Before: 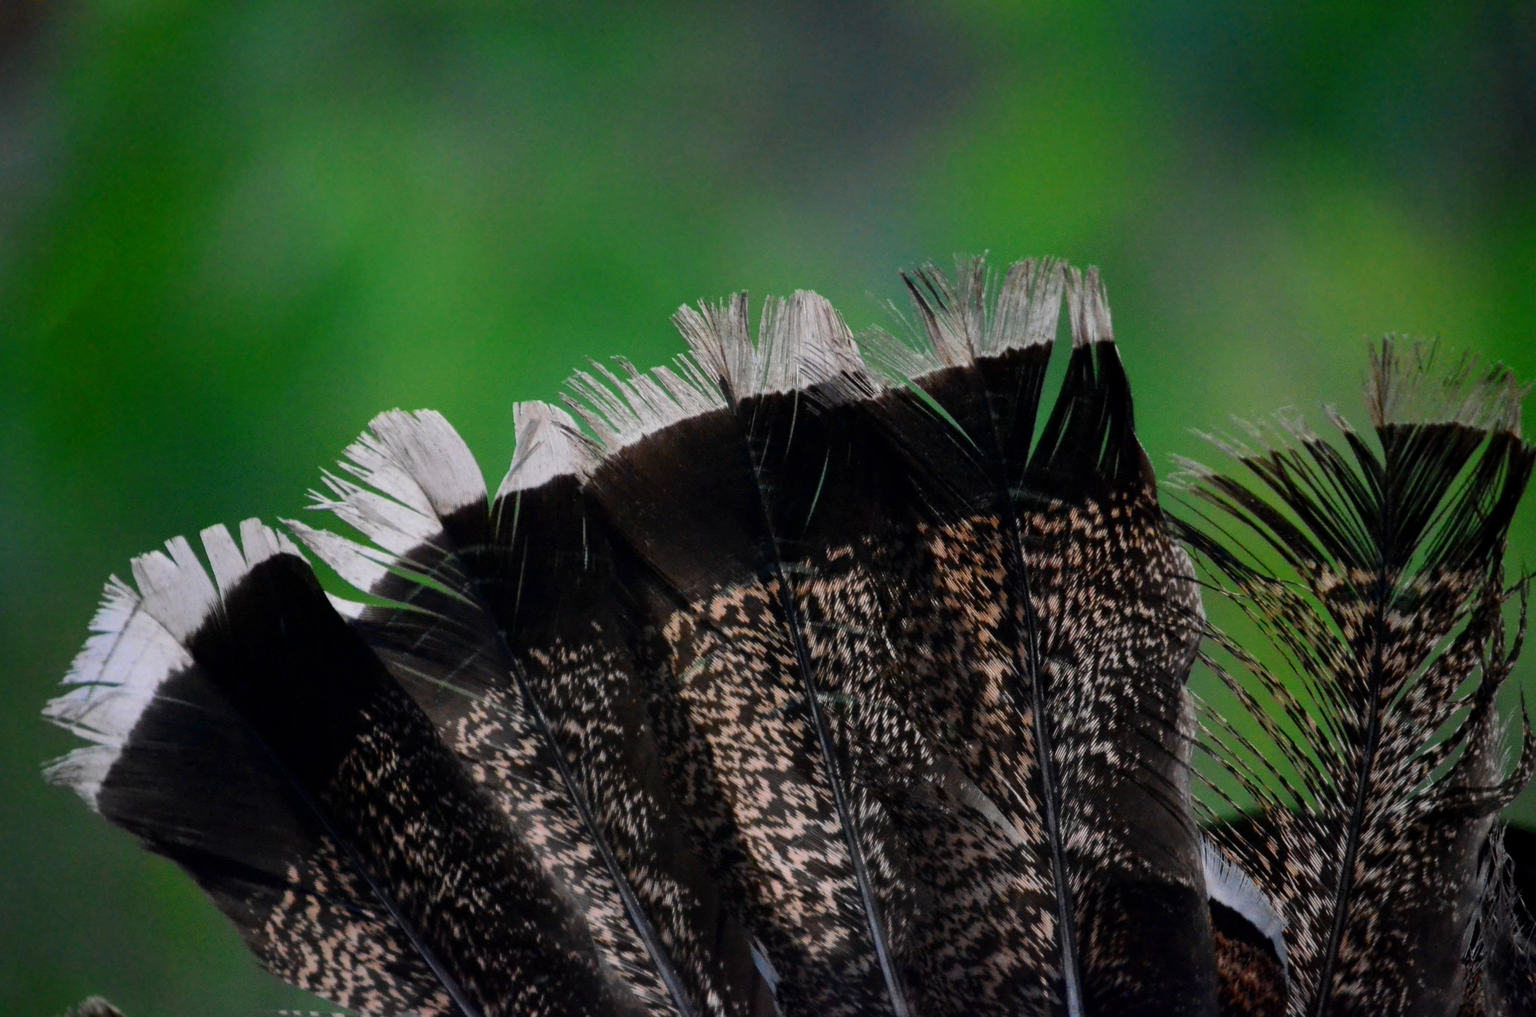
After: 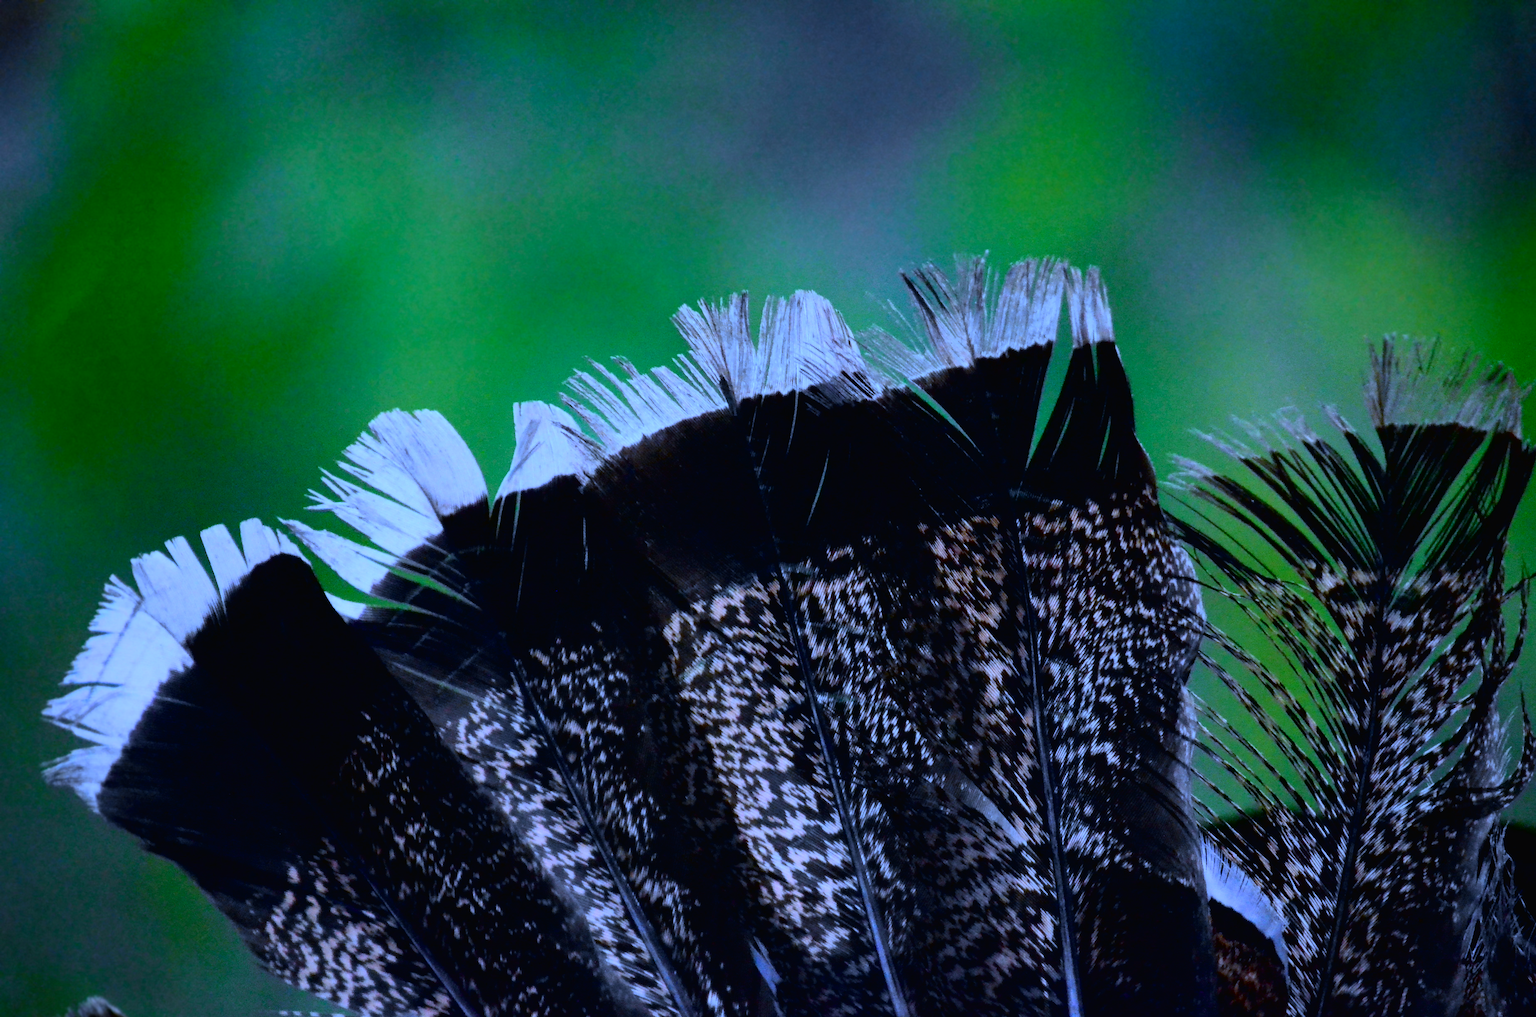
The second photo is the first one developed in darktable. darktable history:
contrast brightness saturation: contrast 0.01, saturation -0.05
tone curve: curves: ch0 [(0, 0.013) (0.054, 0.018) (0.205, 0.191) (0.289, 0.292) (0.39, 0.424) (0.493, 0.551) (0.666, 0.743) (0.795, 0.841) (1, 0.998)]; ch1 [(0, 0) (0.385, 0.343) (0.439, 0.415) (0.494, 0.495) (0.501, 0.501) (0.51, 0.509) (0.54, 0.552) (0.586, 0.614) (0.66, 0.706) (0.783, 0.804) (1, 1)]; ch2 [(0, 0) (0.32, 0.281) (0.403, 0.399) (0.441, 0.428) (0.47, 0.469) (0.498, 0.496) (0.524, 0.538) (0.566, 0.579) (0.633, 0.665) (0.7, 0.711) (1, 1)], color space Lab, independent channels, preserve colors none
white balance: red 0.766, blue 1.537
